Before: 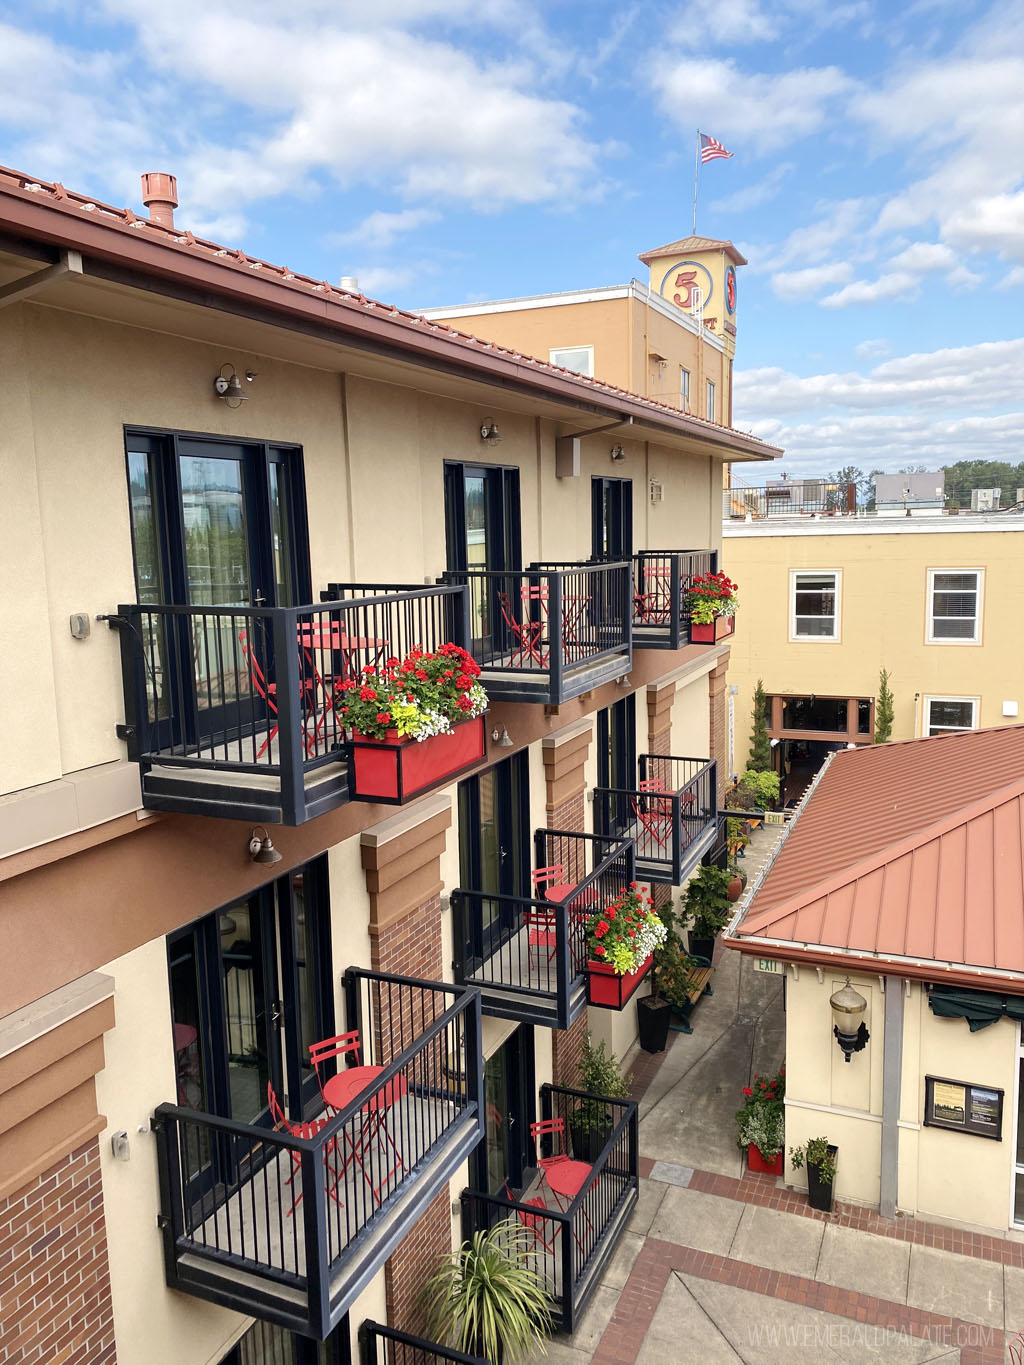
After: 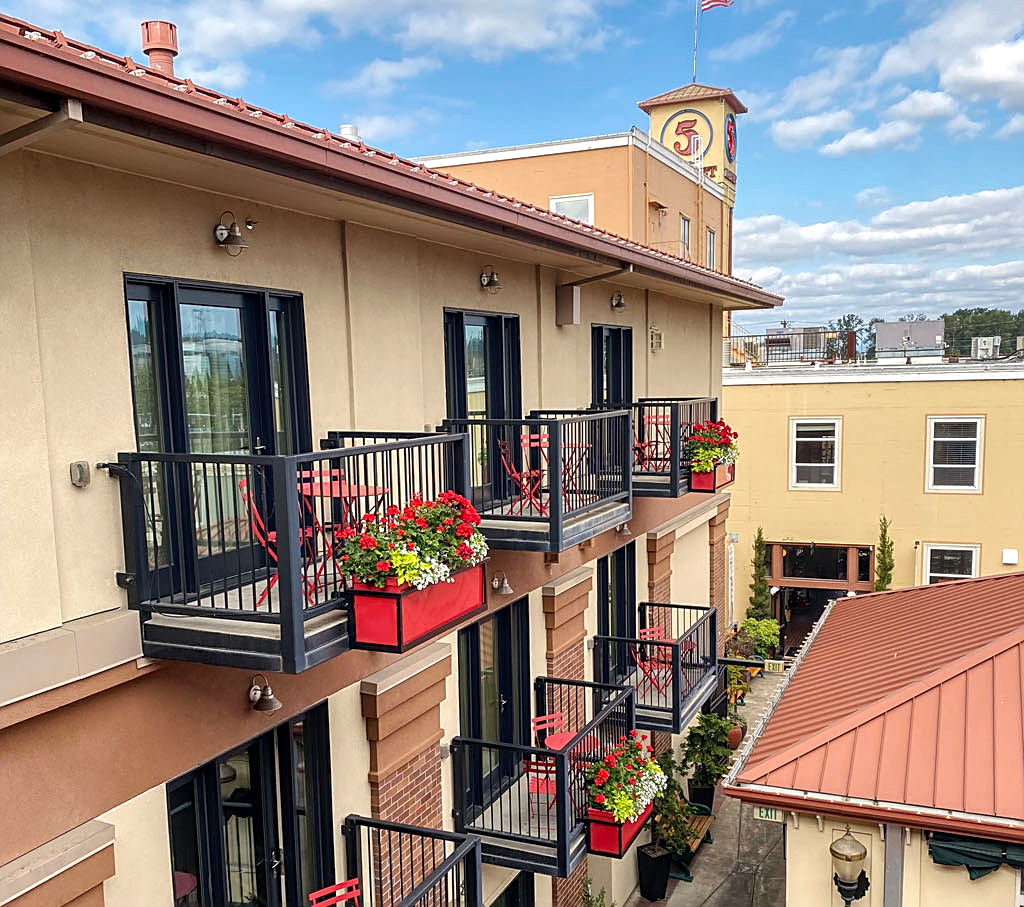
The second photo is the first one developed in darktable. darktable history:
crop: top 11.144%, bottom 22.383%
local contrast: on, module defaults
shadows and highlights: shadows 47.94, highlights -41.82, soften with gaussian
sharpen: on, module defaults
